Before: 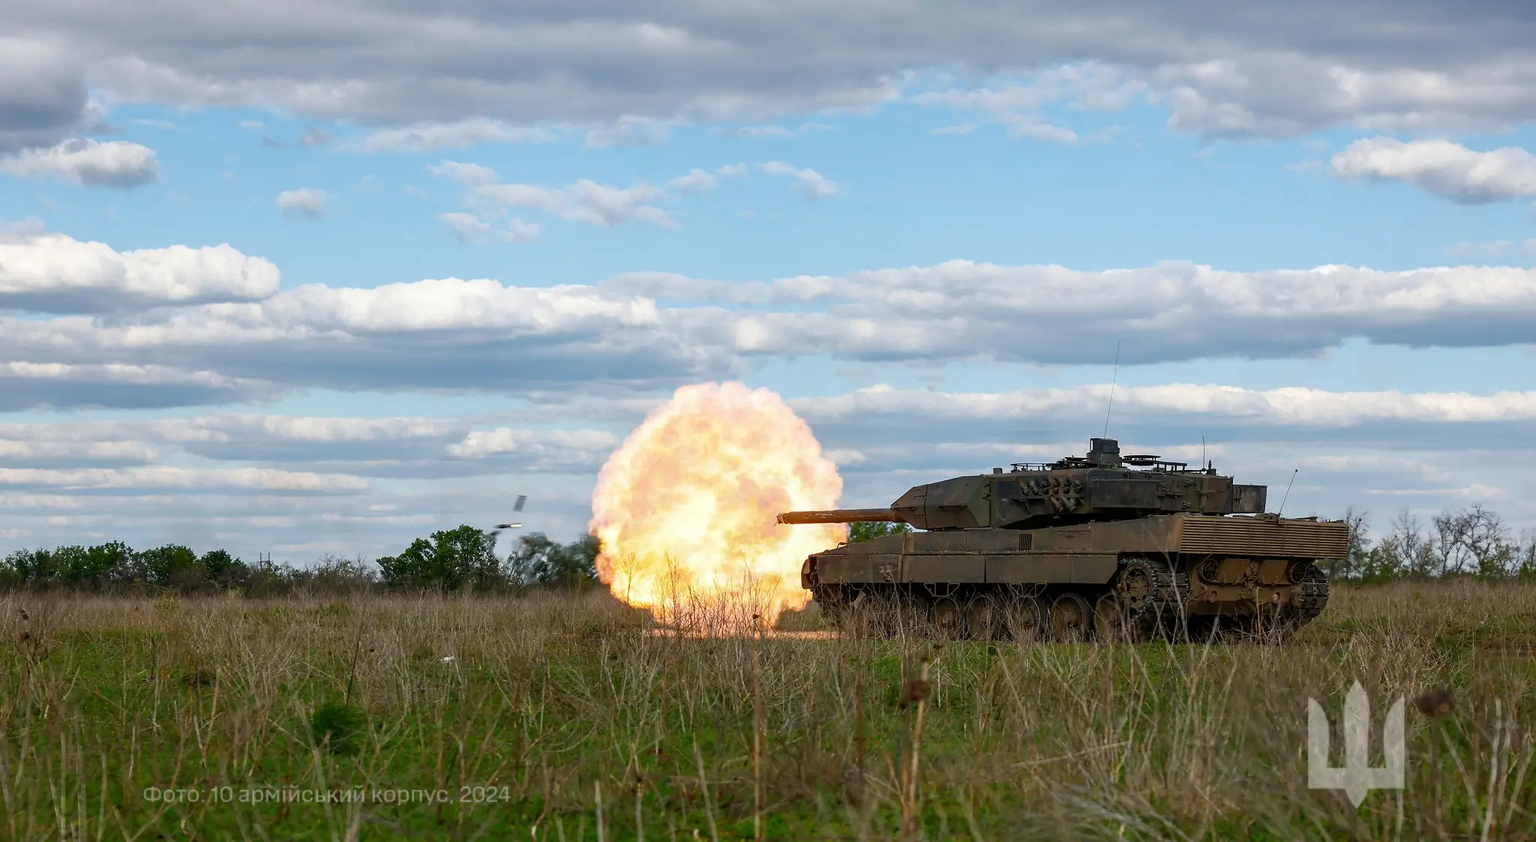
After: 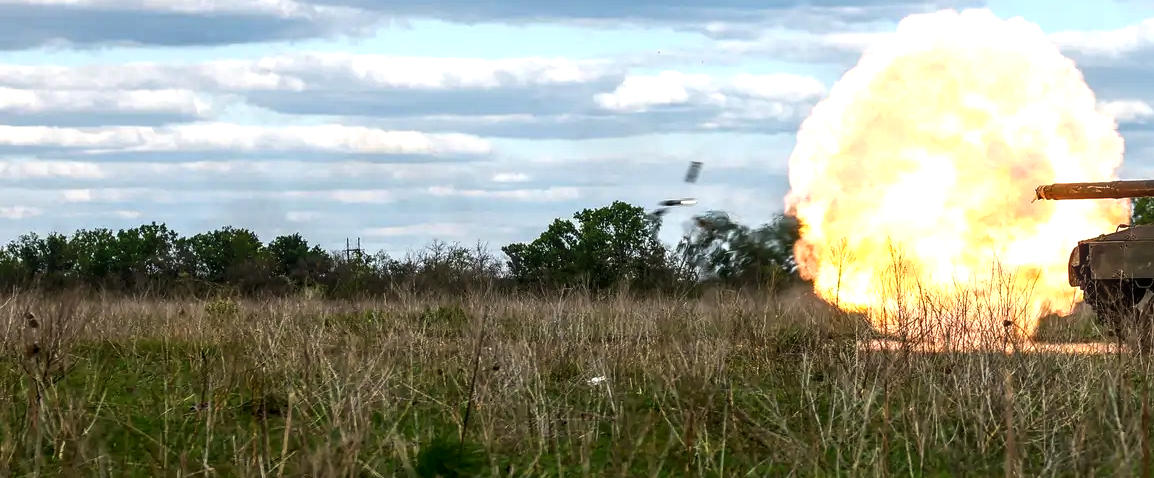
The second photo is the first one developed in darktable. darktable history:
crop: top 44.517%, right 43.615%, bottom 12.865%
tone equalizer: -8 EV -0.757 EV, -7 EV -0.673 EV, -6 EV -0.624 EV, -5 EV -0.417 EV, -3 EV 0.374 EV, -2 EV 0.6 EV, -1 EV 0.674 EV, +0 EV 0.732 EV, edges refinement/feathering 500, mask exposure compensation -1.57 EV, preserve details no
local contrast: on, module defaults
